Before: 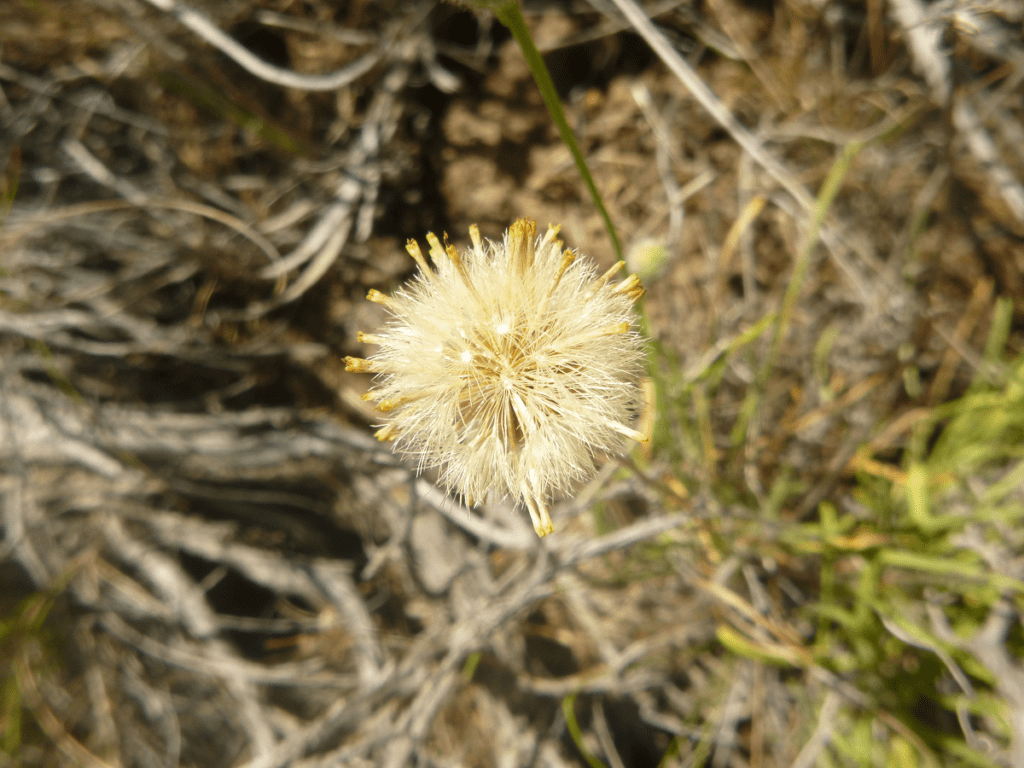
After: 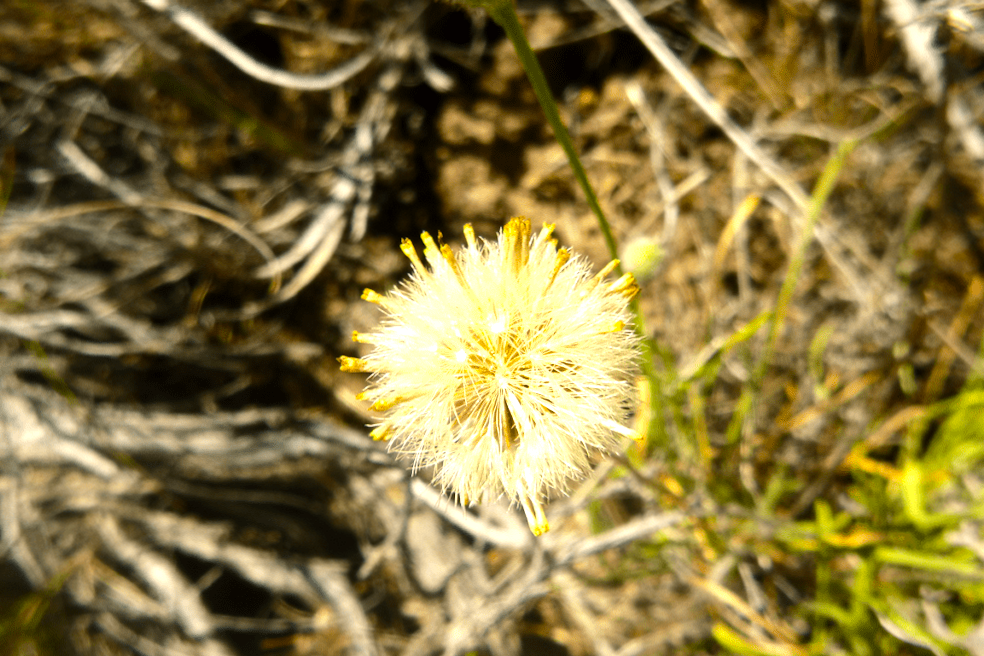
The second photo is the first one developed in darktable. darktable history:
tone equalizer: -8 EV -0.75 EV, -7 EV -0.7 EV, -6 EV -0.6 EV, -5 EV -0.4 EV, -3 EV 0.4 EV, -2 EV 0.6 EV, -1 EV 0.7 EV, +0 EV 0.75 EV, edges refinement/feathering 500, mask exposure compensation -1.57 EV, preserve details no
crop and rotate: angle 0.2°, left 0.275%, right 3.127%, bottom 14.18%
color balance: mode lift, gamma, gain (sRGB), lift [0.97, 1, 1, 1], gamma [1.03, 1, 1, 1]
color balance rgb: perceptual saturation grading › global saturation 20%, global vibrance 20%
